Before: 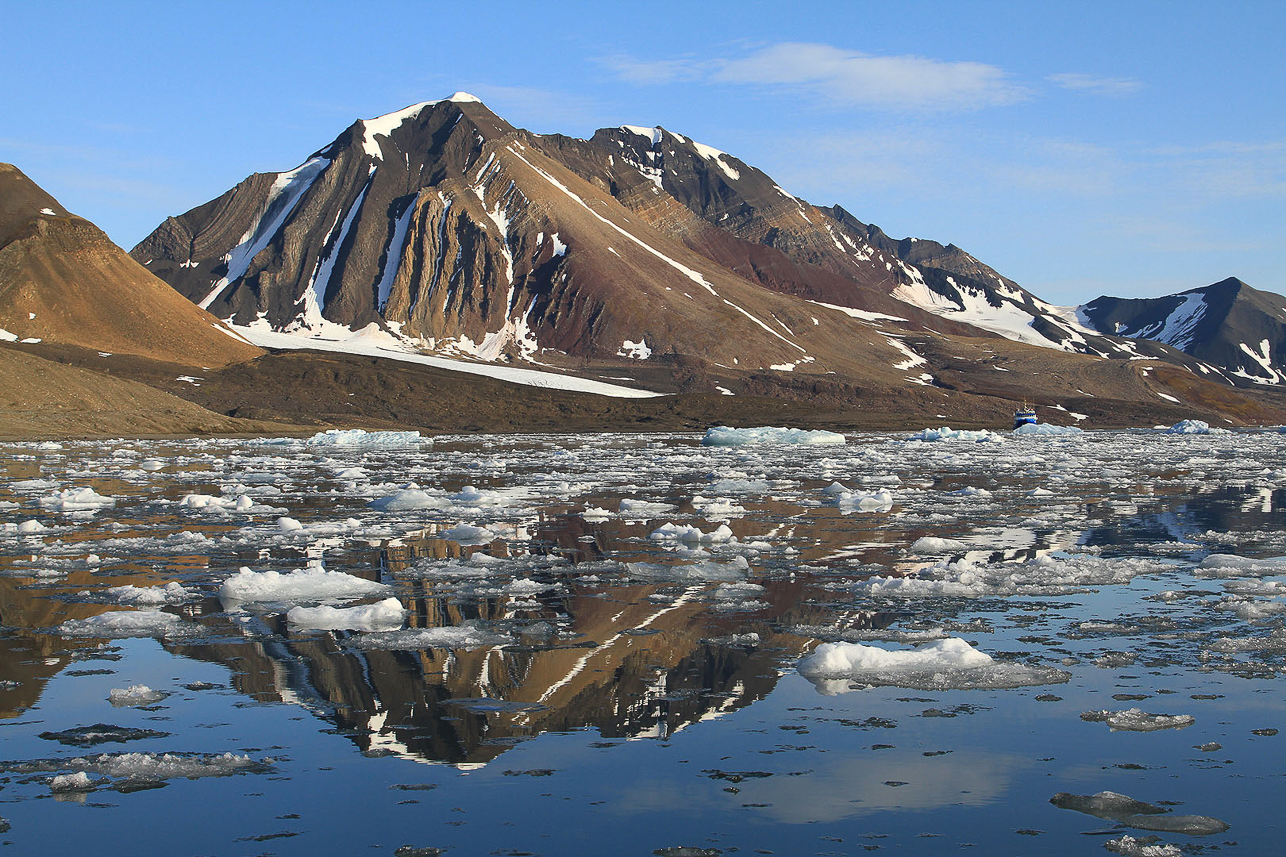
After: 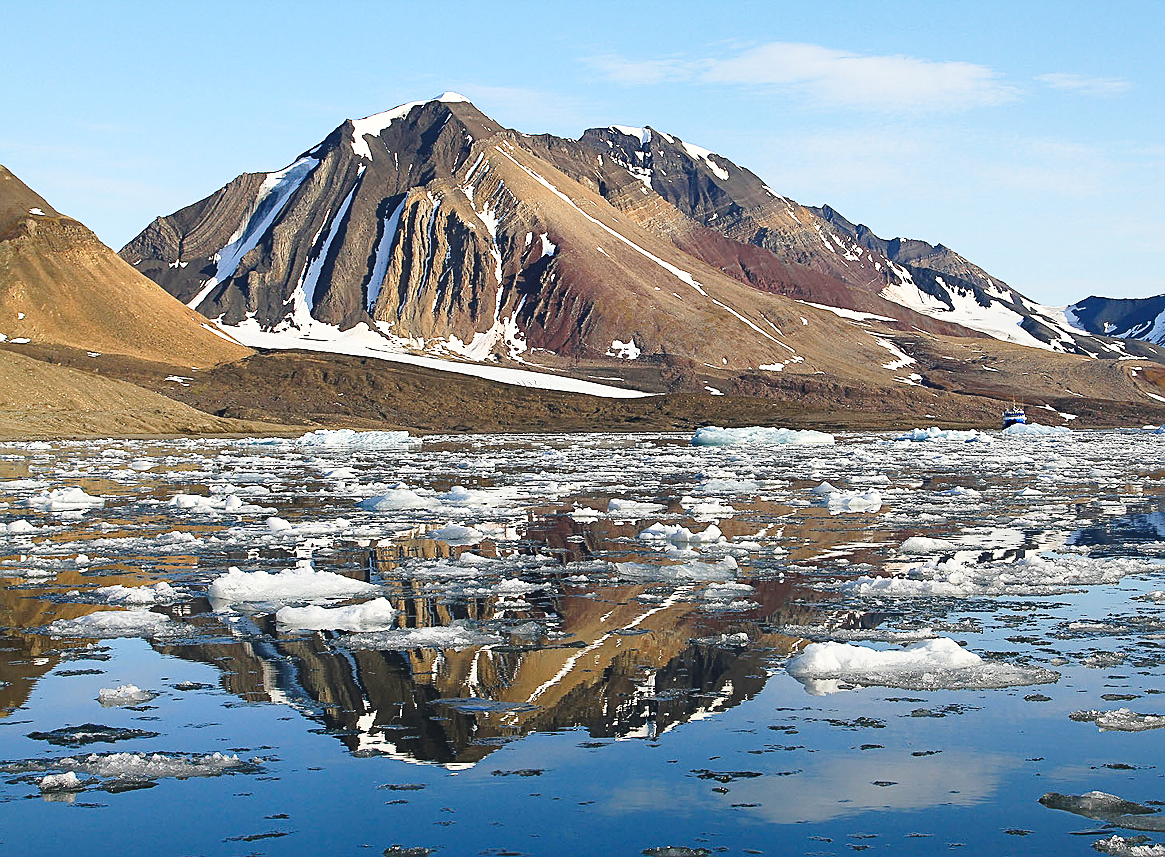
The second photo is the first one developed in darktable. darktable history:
crop and rotate: left 0.856%, right 8.495%
base curve: curves: ch0 [(0, 0) (0.028, 0.03) (0.121, 0.232) (0.46, 0.748) (0.859, 0.968) (1, 1)], preserve colors none
sharpen: on, module defaults
